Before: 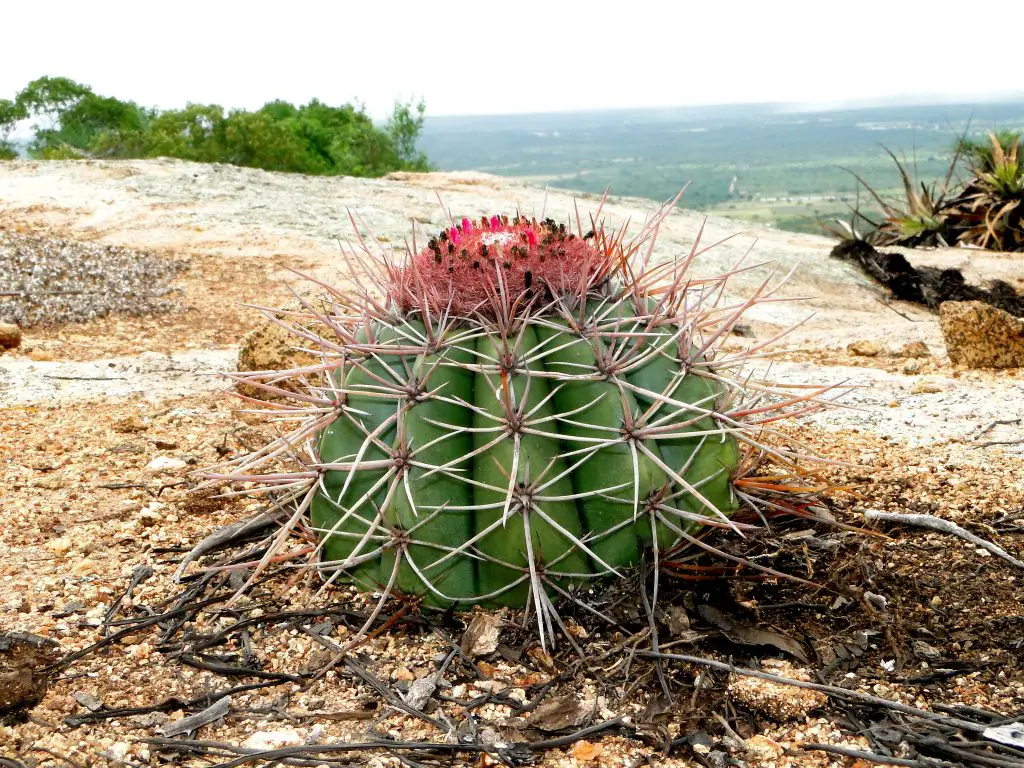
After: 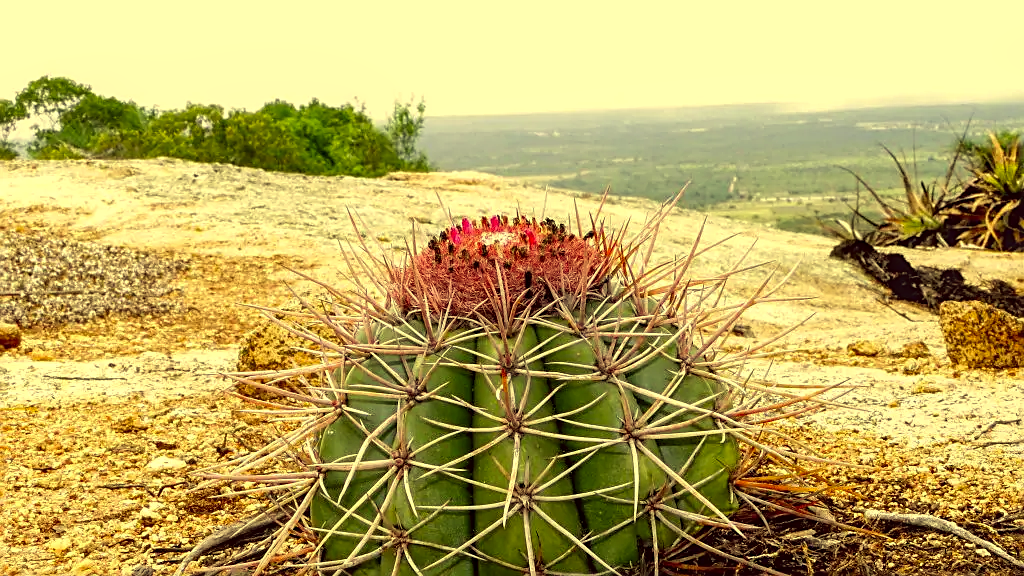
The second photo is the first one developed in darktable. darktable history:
local contrast: on, module defaults
shadows and highlights: shadows 30.86, highlights 0, soften with gaussian
crop: bottom 24.967%
tone equalizer: -8 EV 0.06 EV, smoothing diameter 25%, edges refinement/feathering 10, preserve details guided filter
sharpen: on, module defaults
color correction: highlights a* -0.482, highlights b* 40, shadows a* 9.8, shadows b* -0.161
